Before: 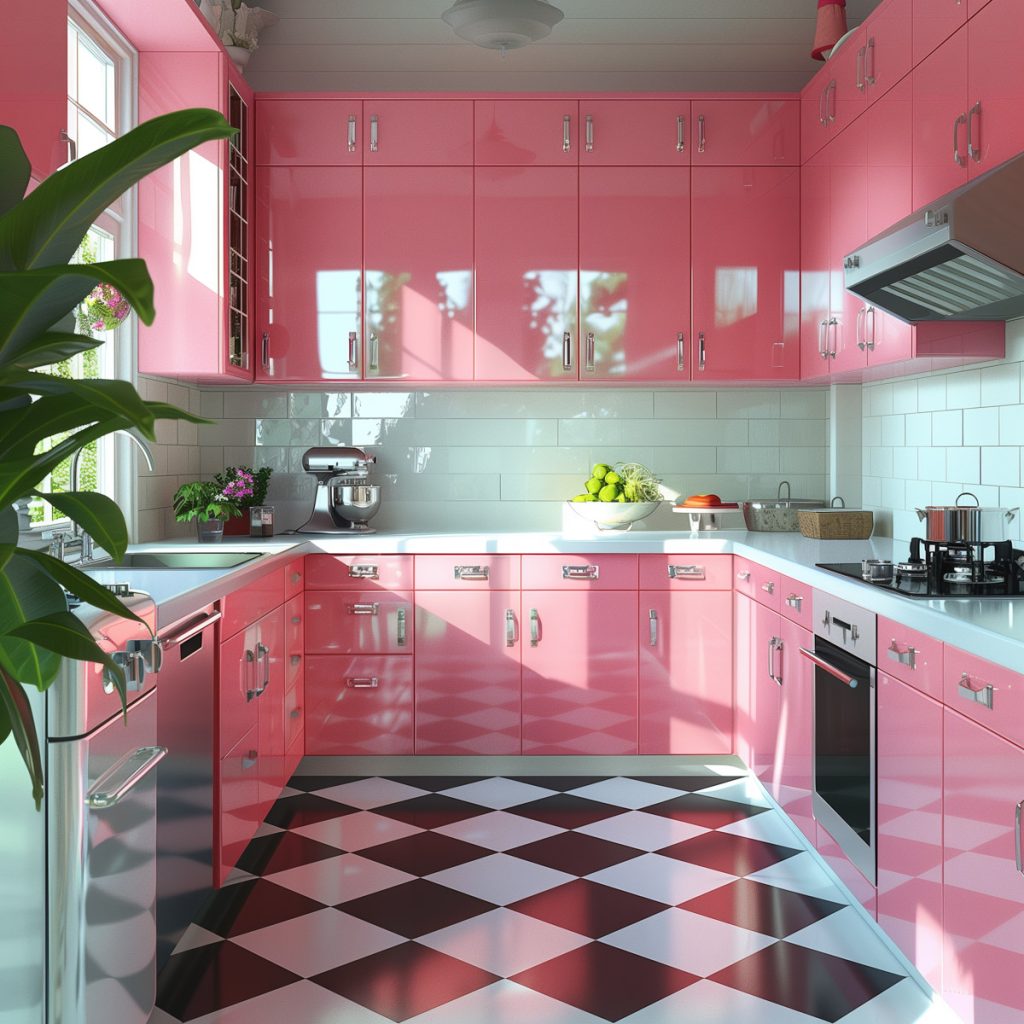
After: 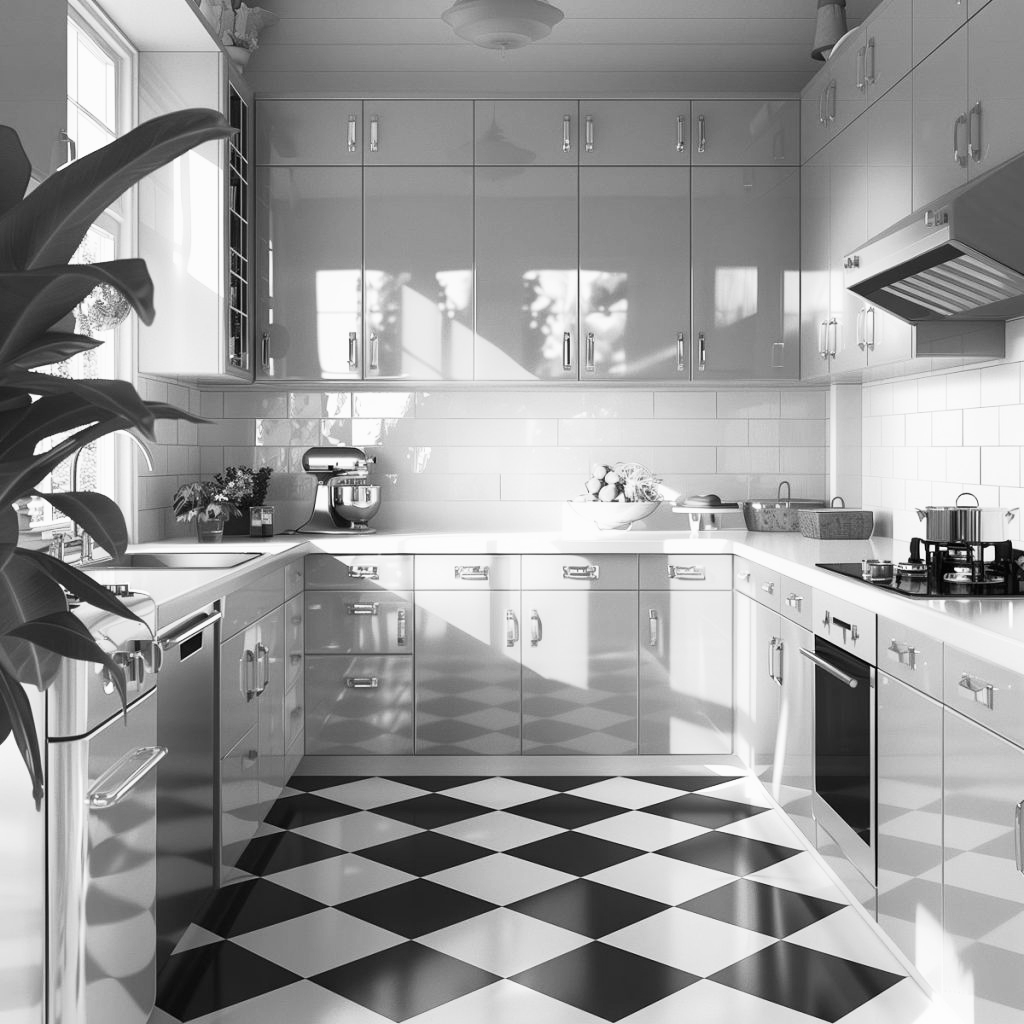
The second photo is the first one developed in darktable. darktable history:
base curve: curves: ch0 [(0, 0) (0.005, 0.002) (0.193, 0.295) (0.399, 0.664) (0.75, 0.928) (1, 1)]
monochrome: on, module defaults
exposure: exposure -0.116 EV, compensate exposure bias true, compensate highlight preservation false
